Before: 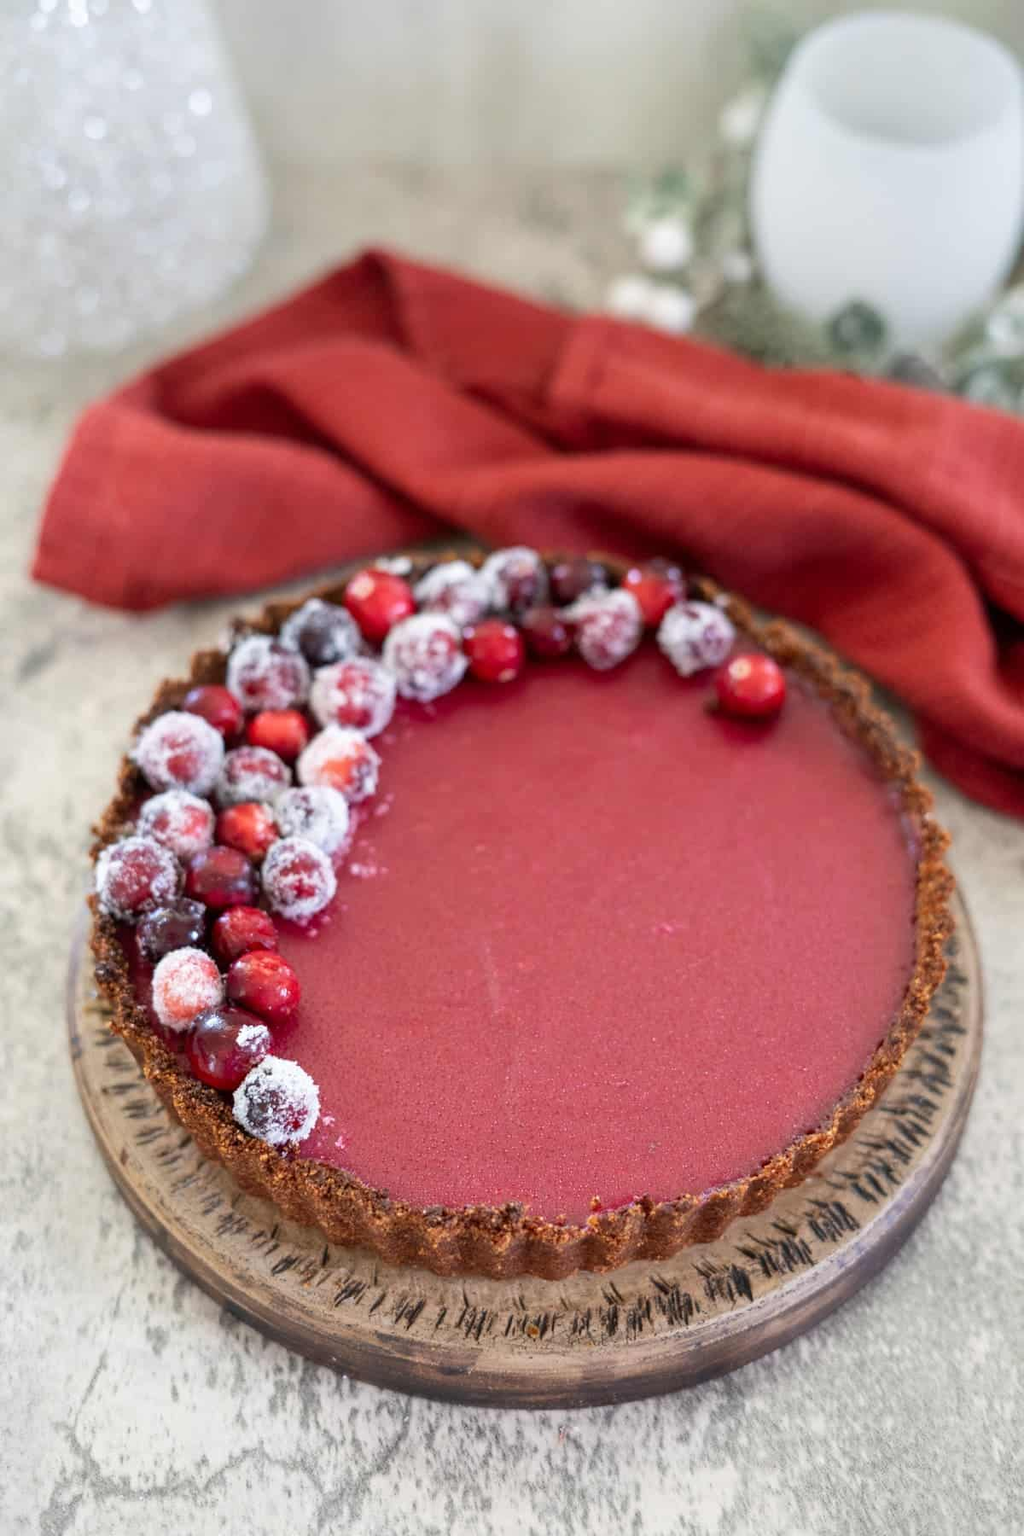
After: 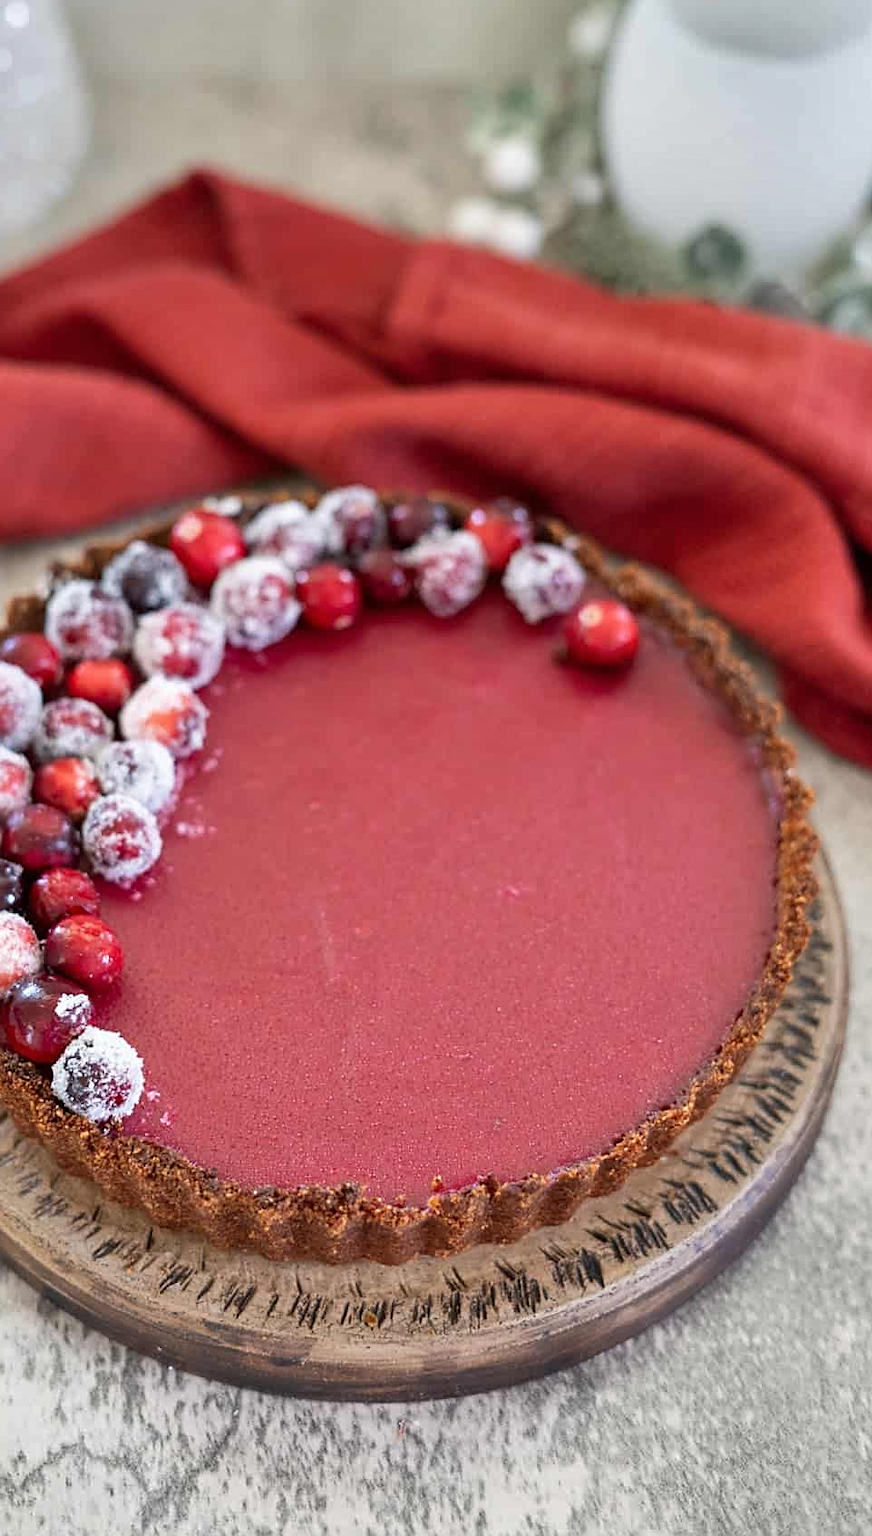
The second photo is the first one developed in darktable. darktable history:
sharpen: on, module defaults
shadows and highlights: soften with gaussian
crop and rotate: left 18.068%, top 5.887%, right 1.711%
